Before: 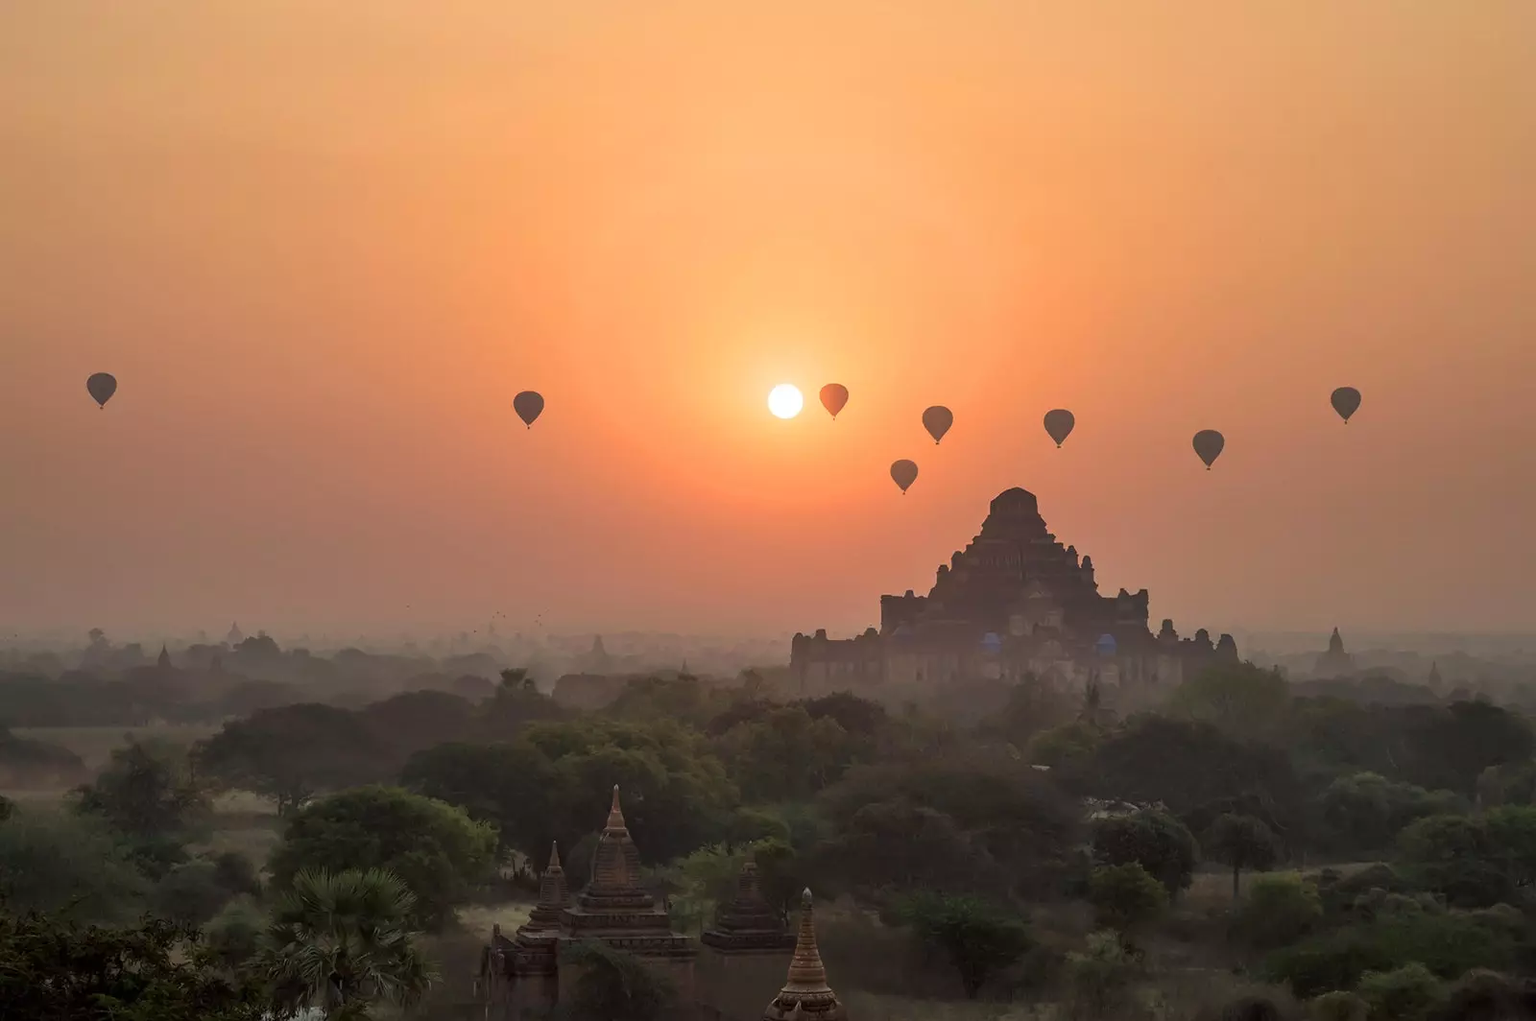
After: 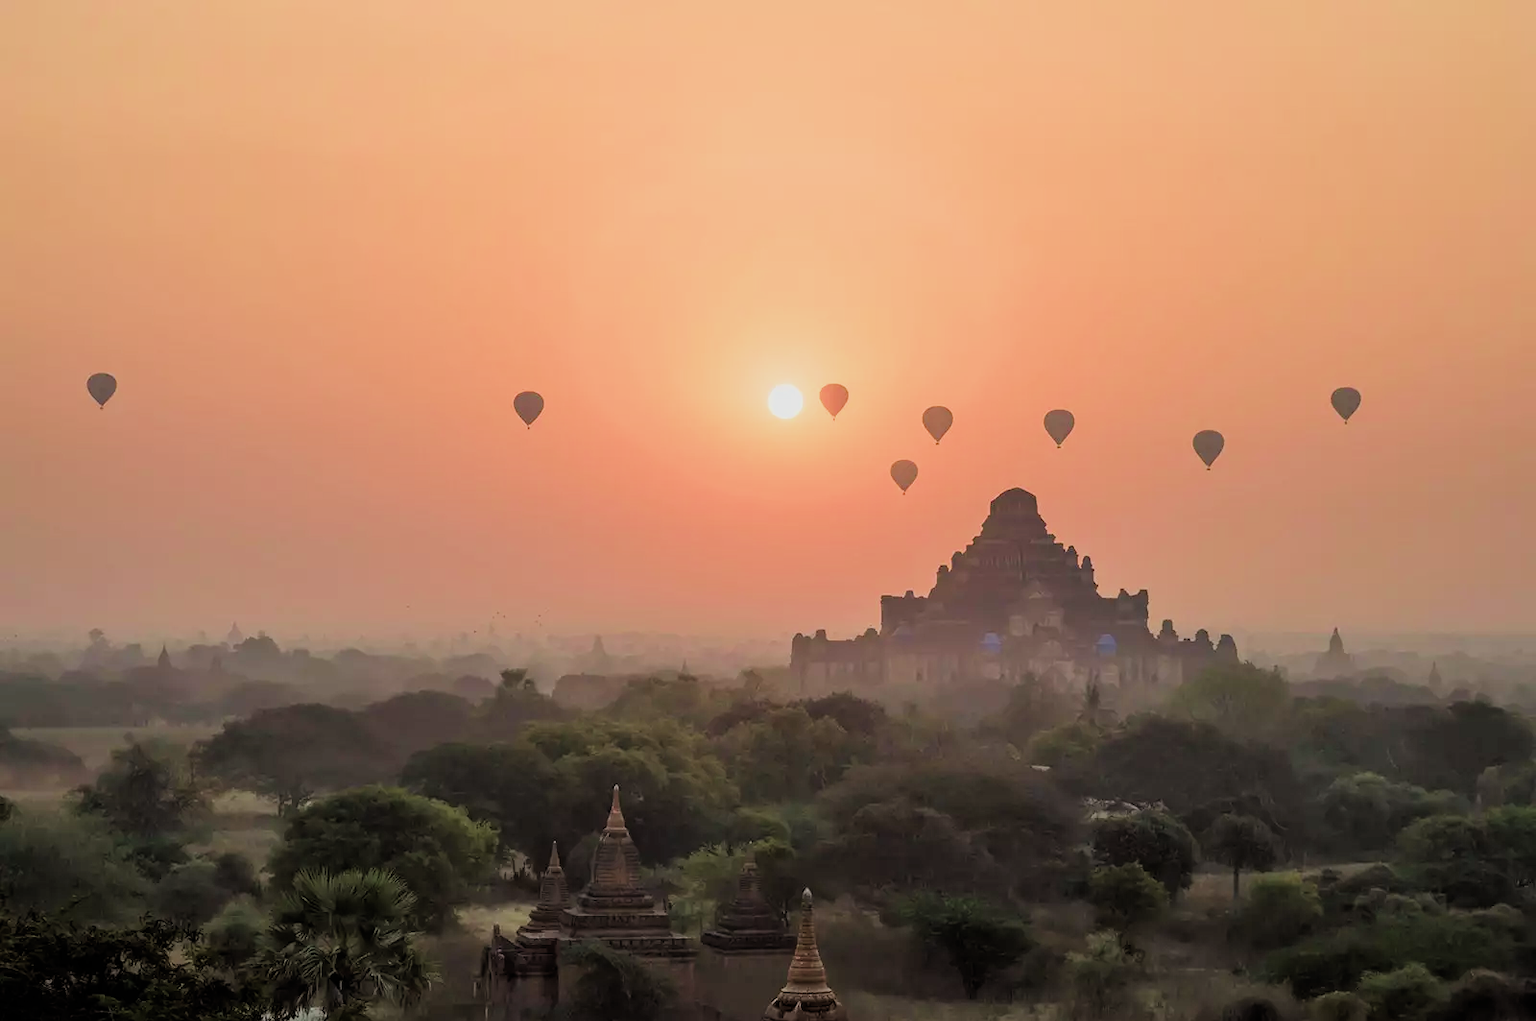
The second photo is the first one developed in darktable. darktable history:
filmic rgb: black relative exposure -7.16 EV, white relative exposure 5.37 EV, hardness 3.02, add noise in highlights 0.001, color science v3 (2019), use custom middle-gray values true, contrast in highlights soft
velvia: strength 24.86%
exposure: black level correction 0, exposure 0.704 EV, compensate highlight preservation false
